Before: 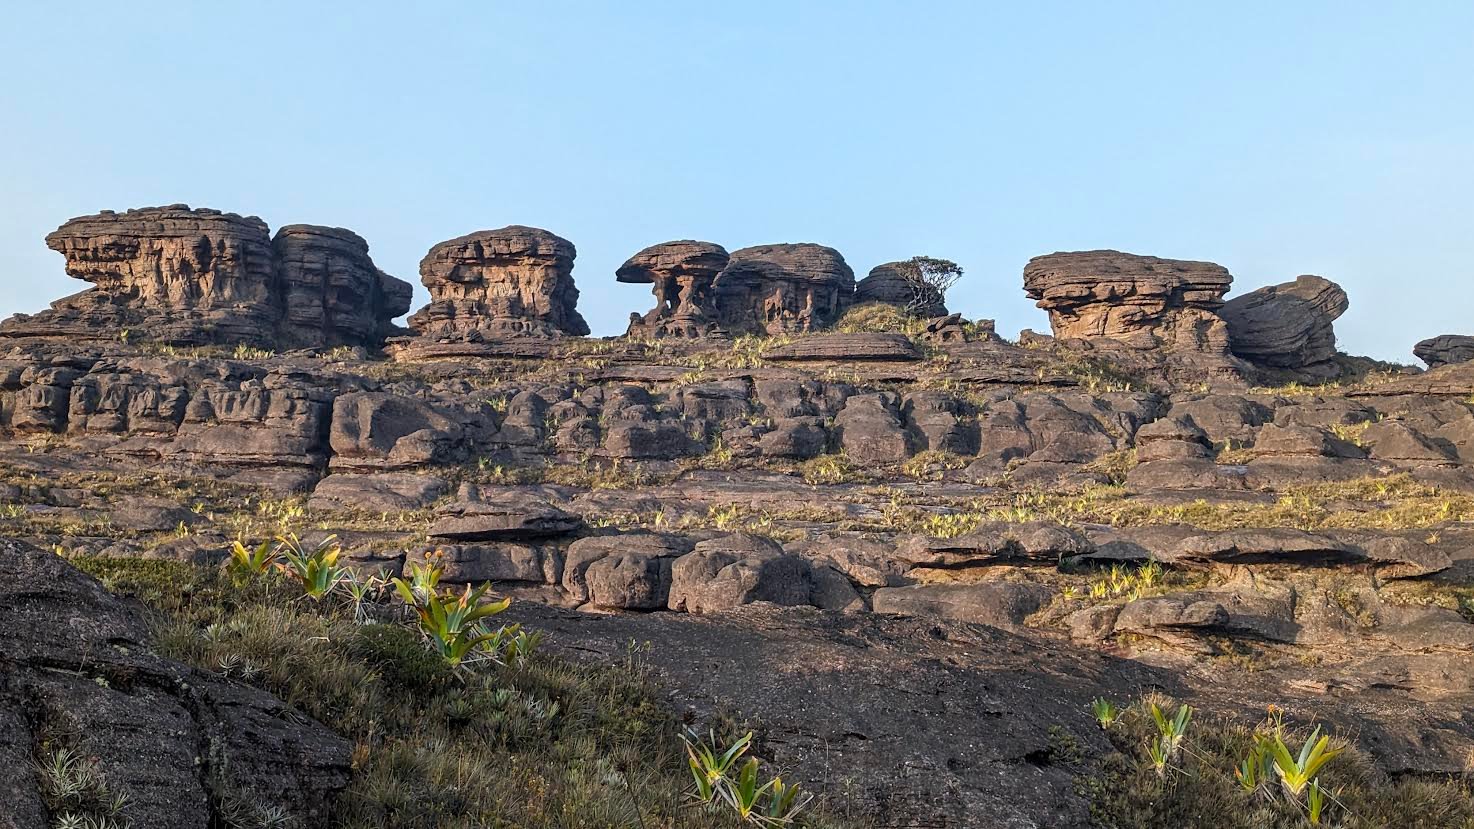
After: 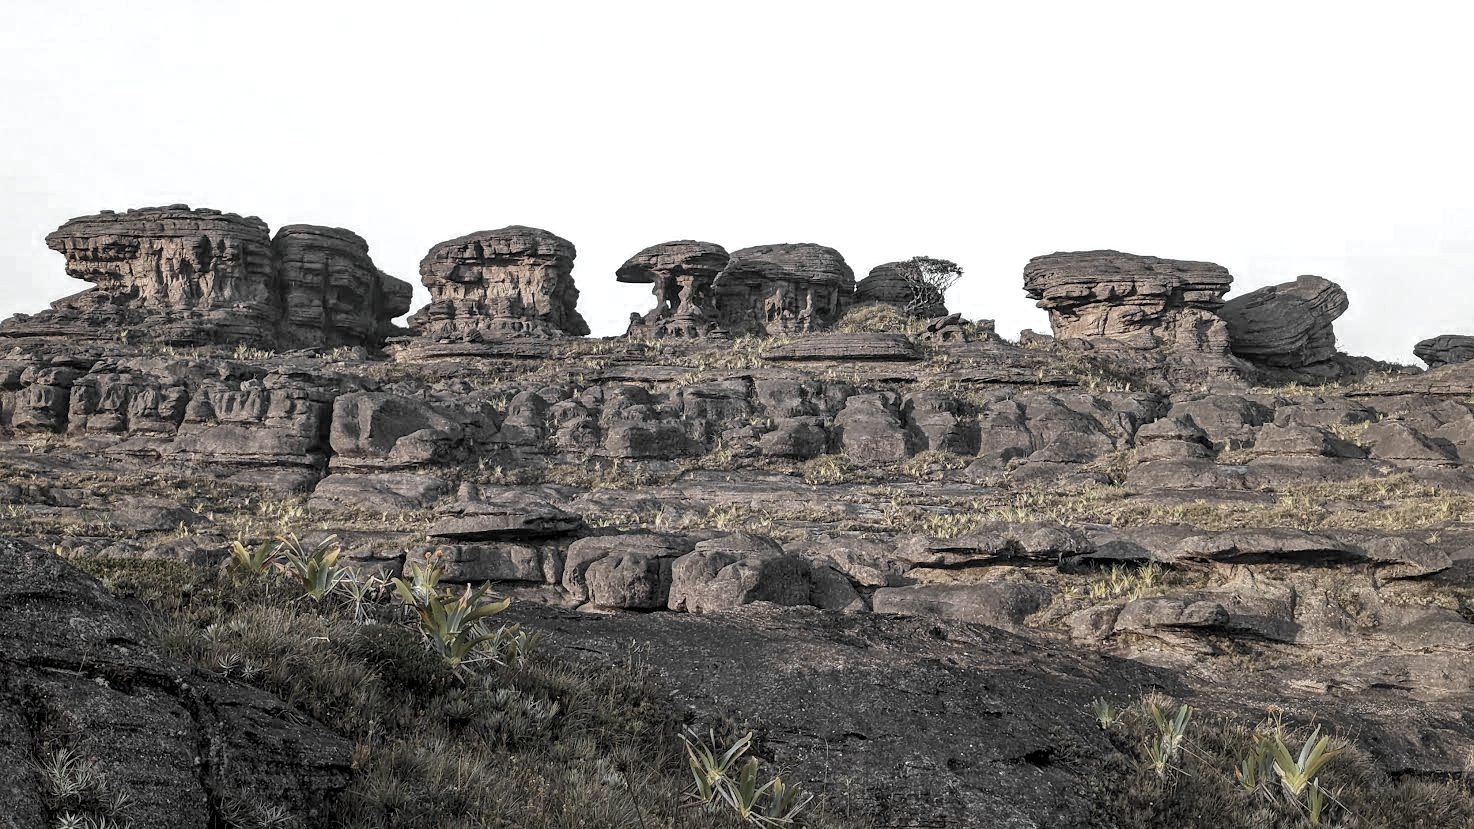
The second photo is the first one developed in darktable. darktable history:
local contrast: highlights 100%, shadows 100%, detail 120%, midtone range 0.2
color zones: curves: ch0 [(0, 0.613) (0.01, 0.613) (0.245, 0.448) (0.498, 0.529) (0.642, 0.665) (0.879, 0.777) (0.99, 0.613)]; ch1 [(0, 0.035) (0.121, 0.189) (0.259, 0.197) (0.415, 0.061) (0.589, 0.022) (0.732, 0.022) (0.857, 0.026) (0.991, 0.053)]
